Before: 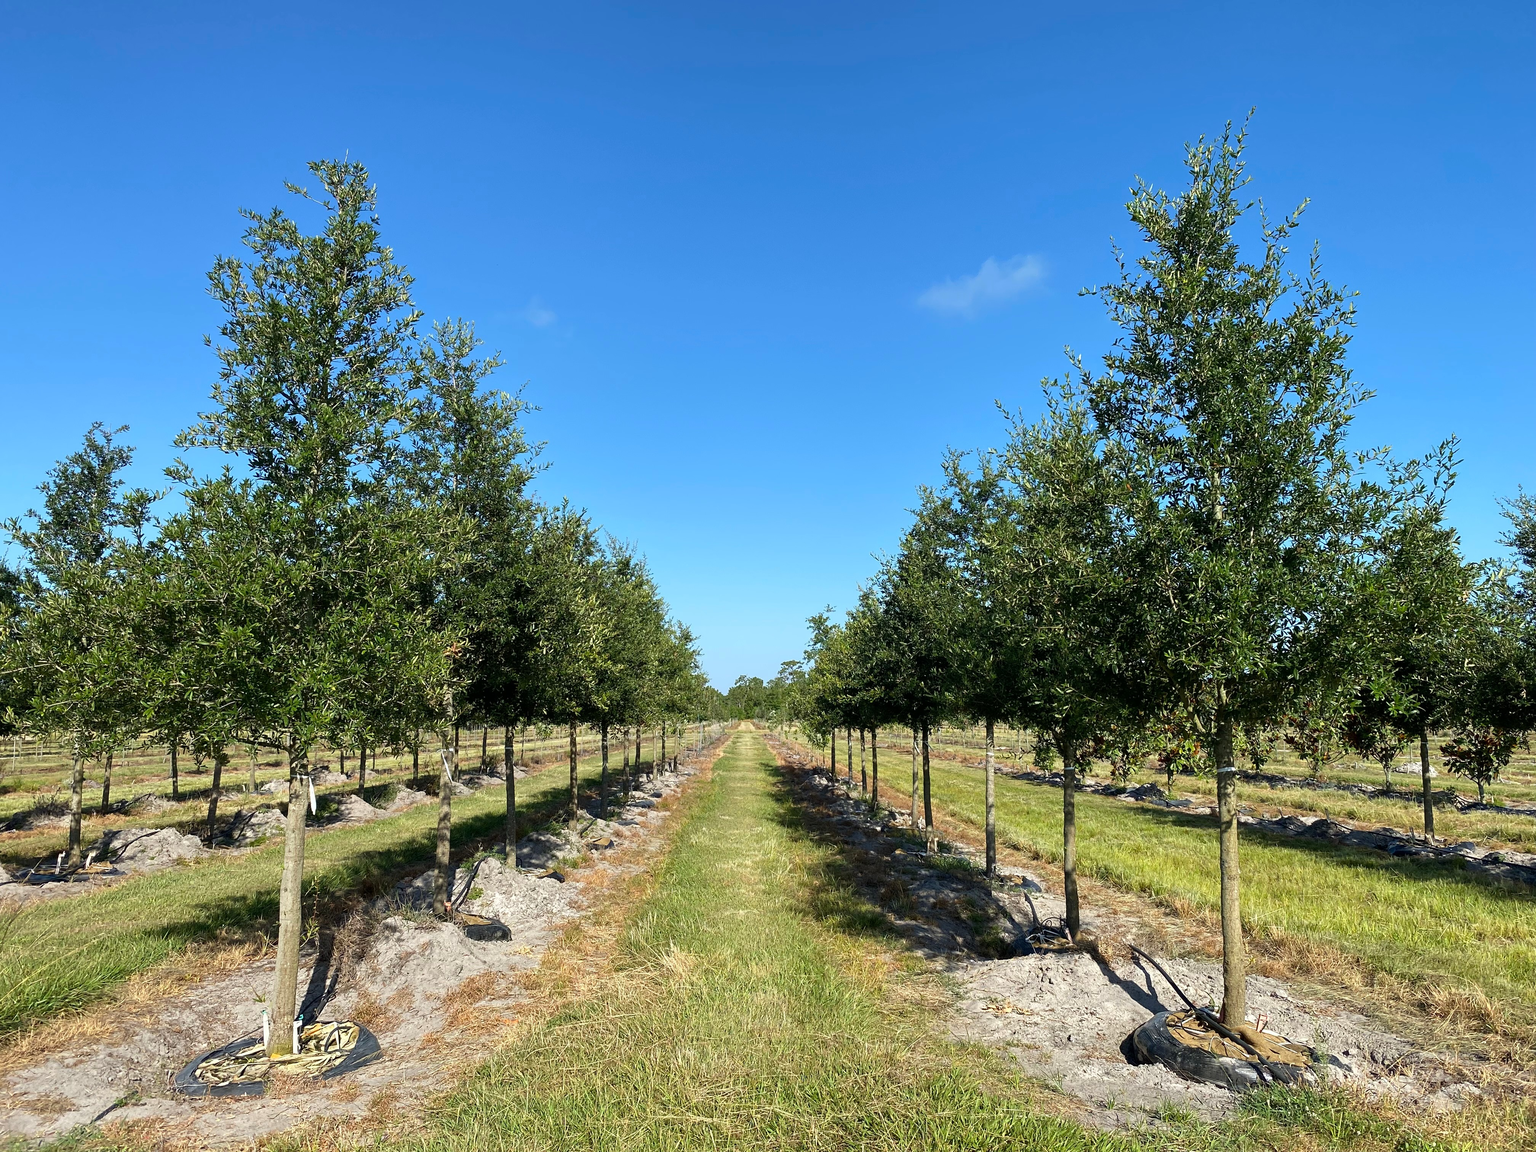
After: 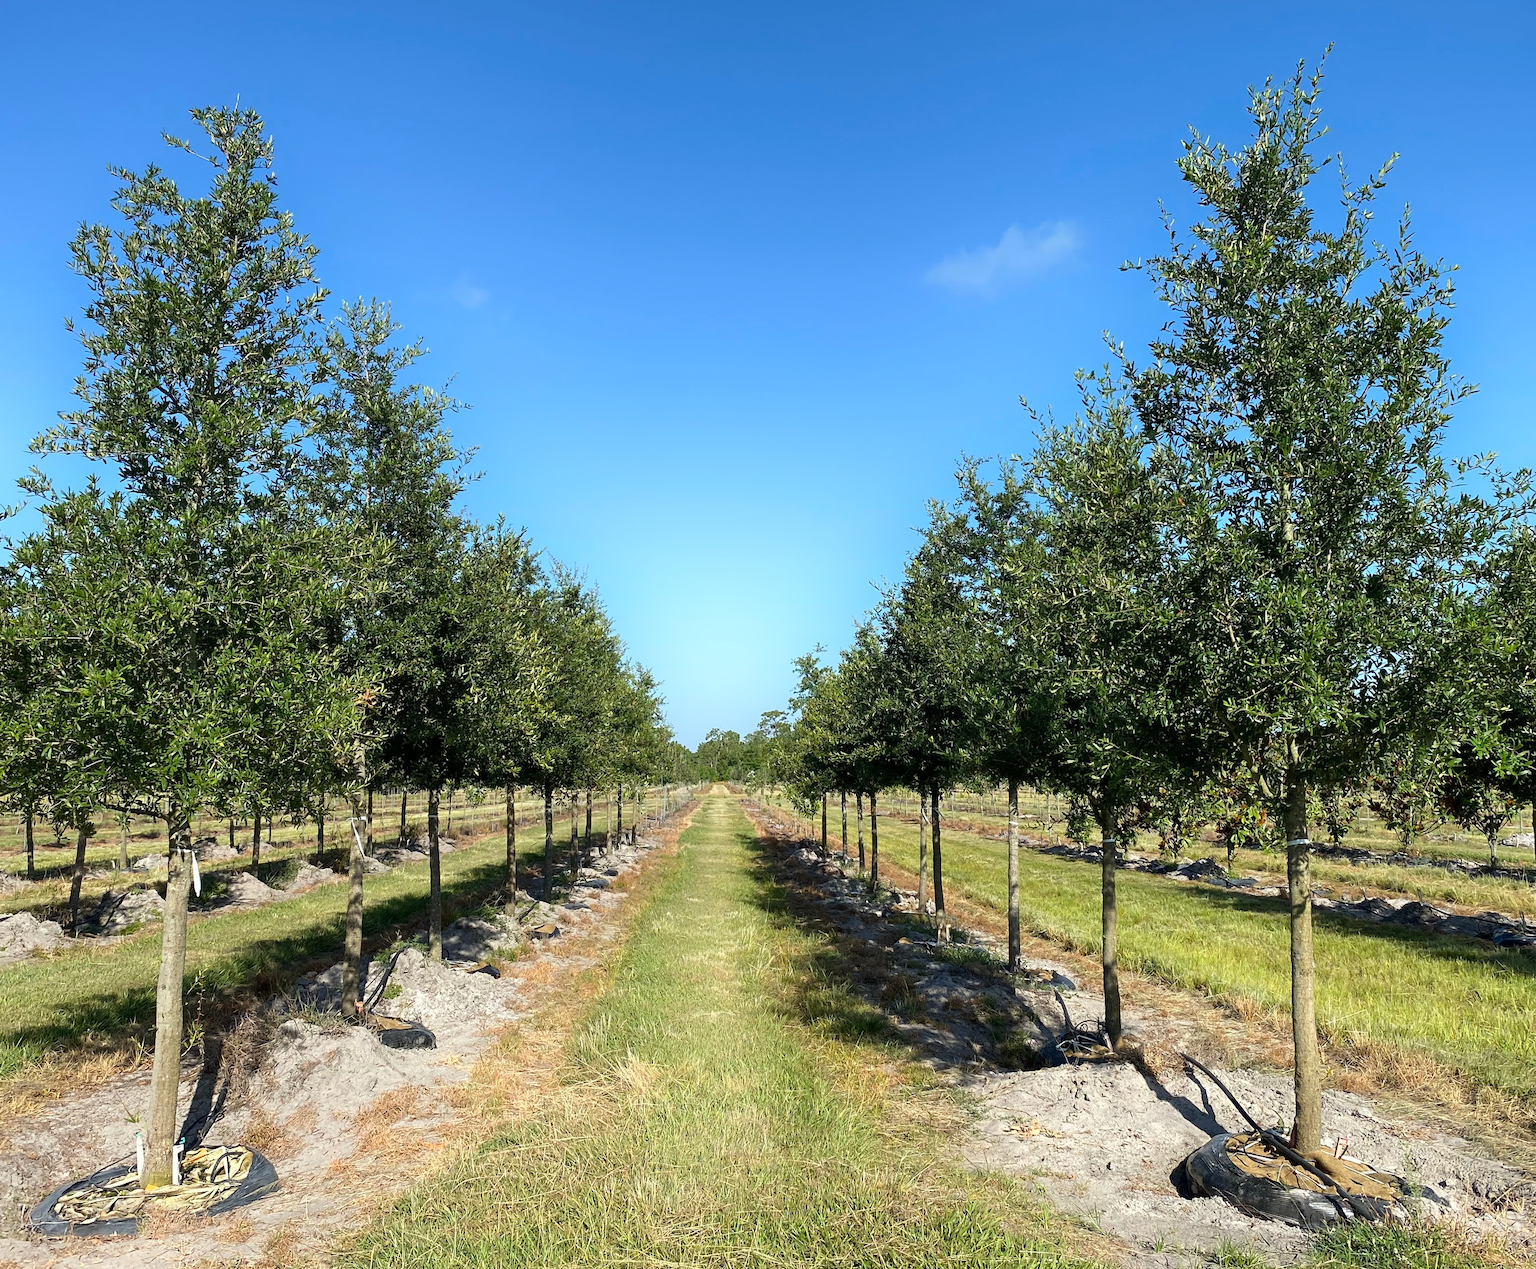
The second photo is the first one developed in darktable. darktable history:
shadows and highlights: highlights 71.24, shadows color adjustment 97.67%, soften with gaussian
crop: left 9.785%, top 6.221%, right 7.283%, bottom 2.396%
